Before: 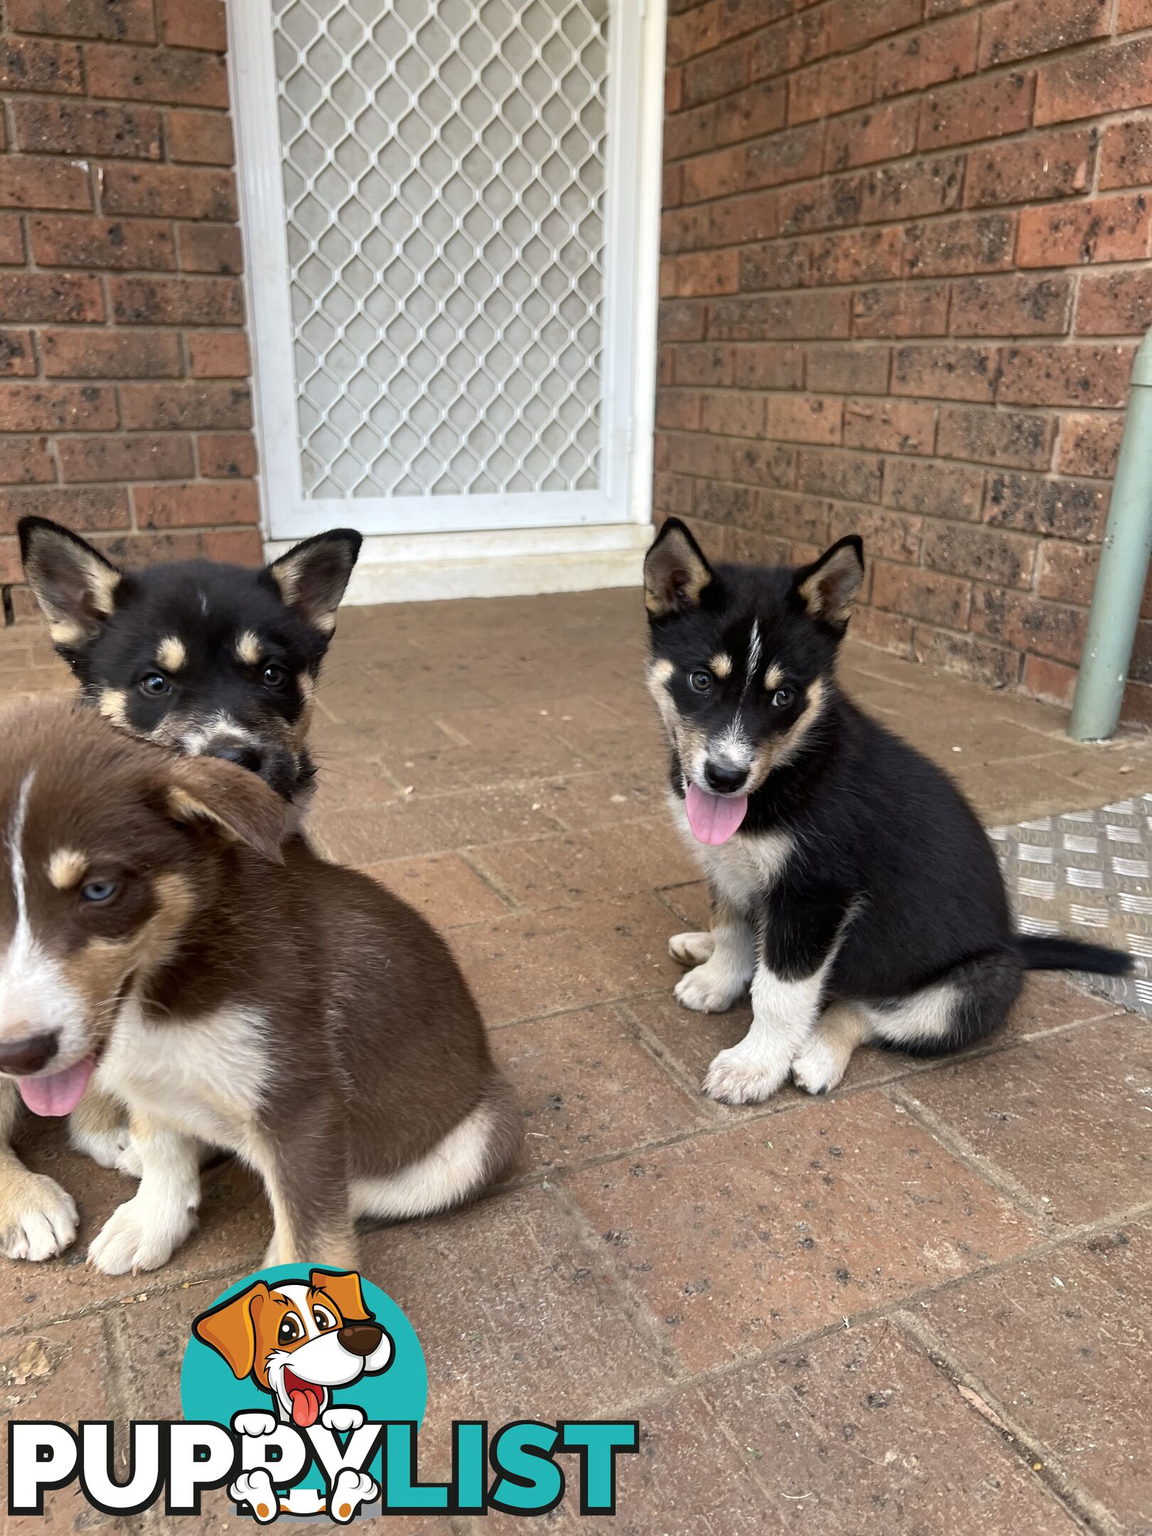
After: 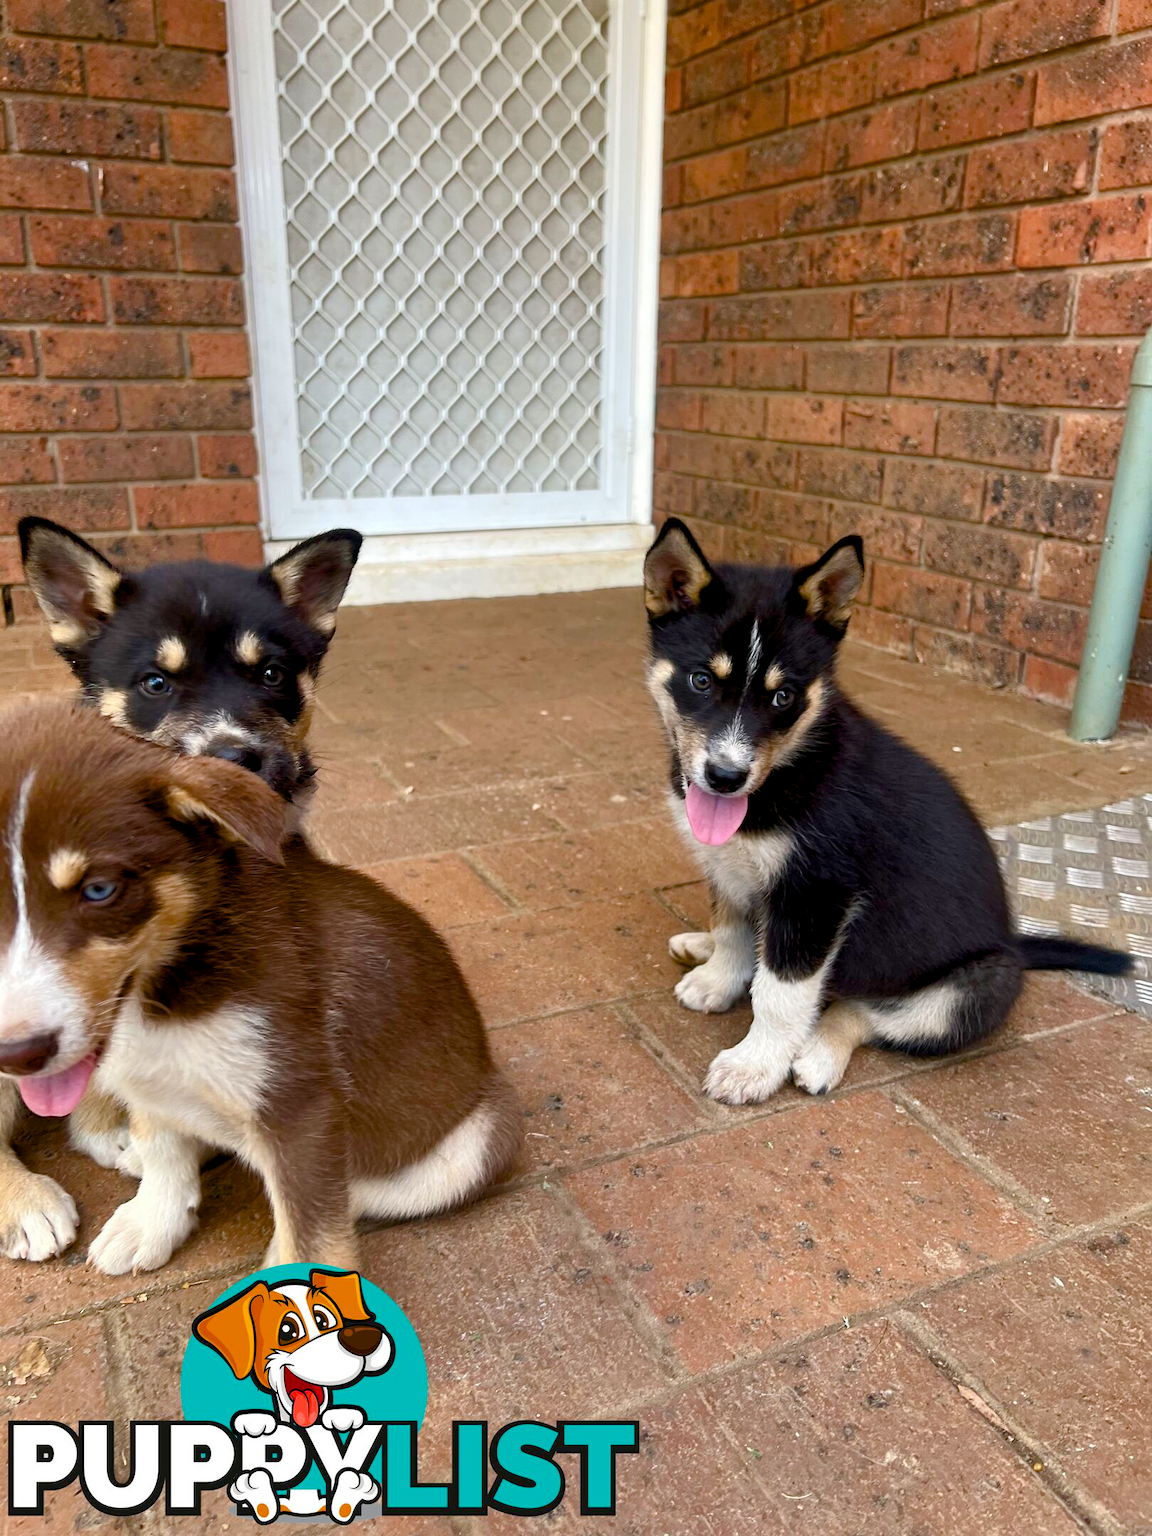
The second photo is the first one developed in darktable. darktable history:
color balance rgb: global offset › luminance -0.35%, perceptual saturation grading › global saturation 20%, perceptual saturation grading › highlights -25.249%, perceptual saturation grading › shadows 49.608%, global vibrance 20%
